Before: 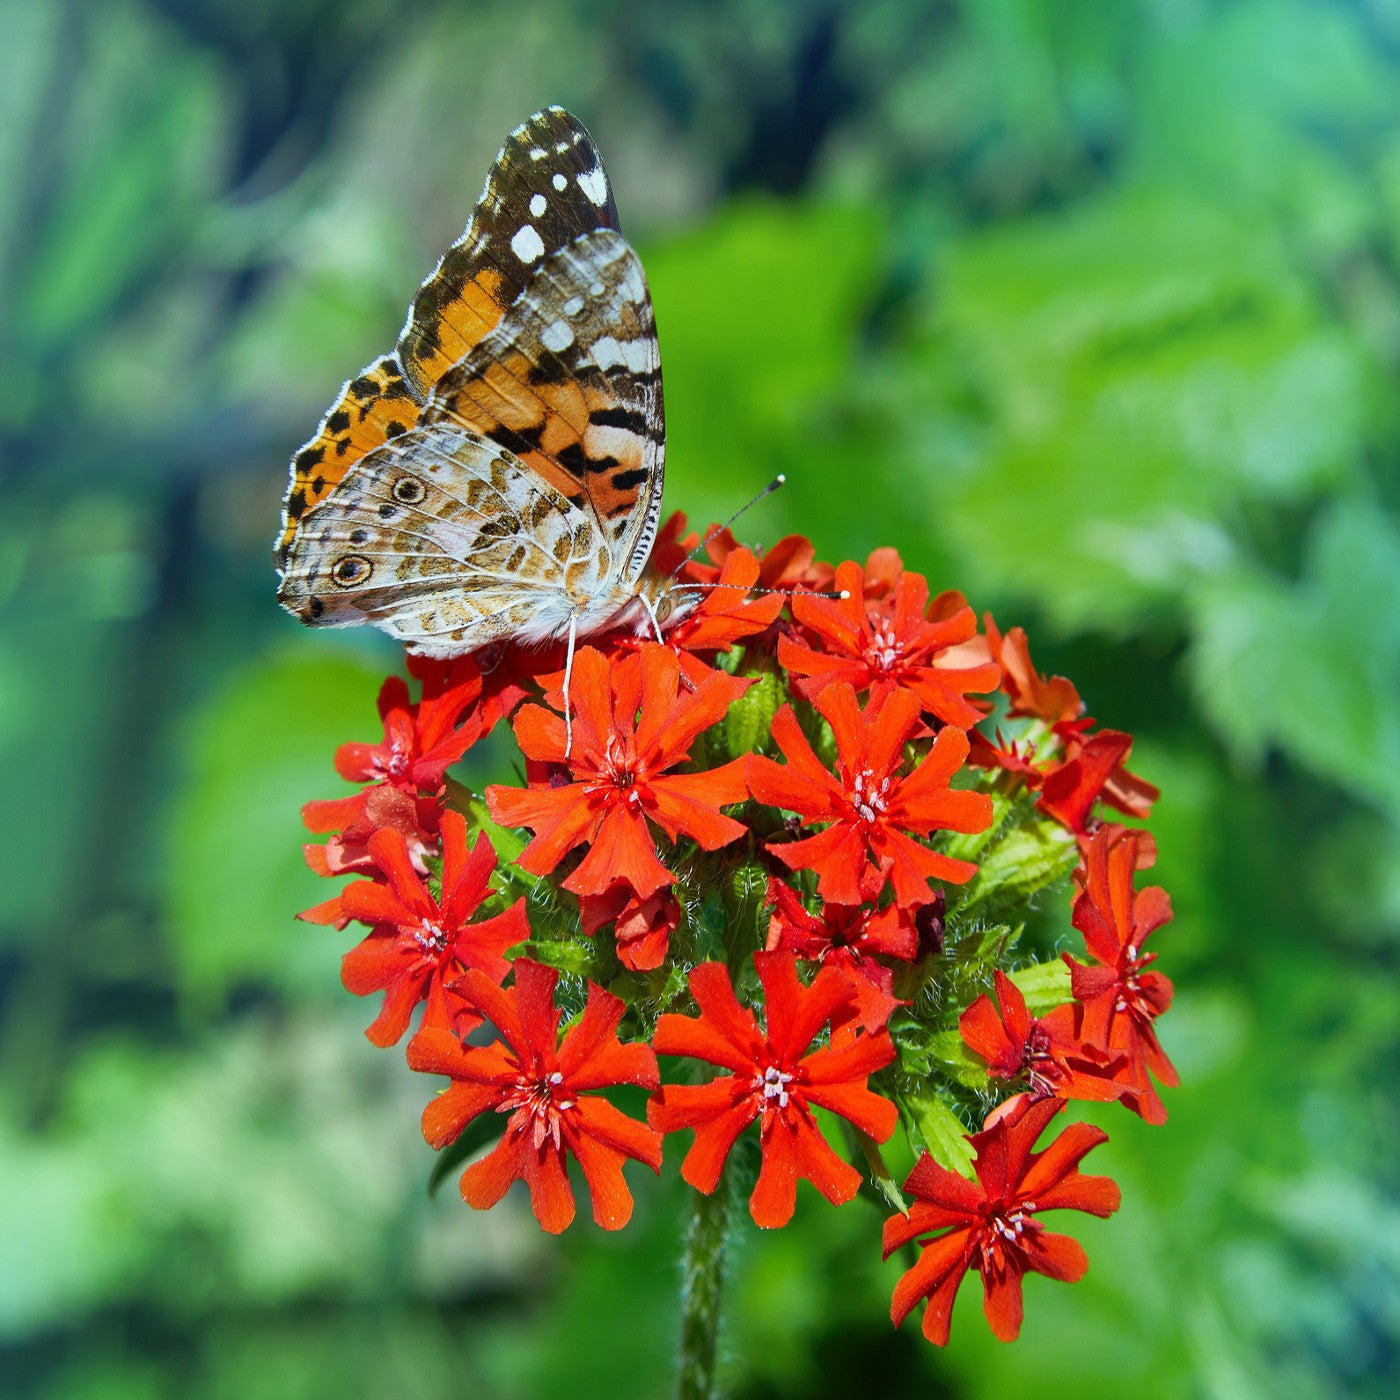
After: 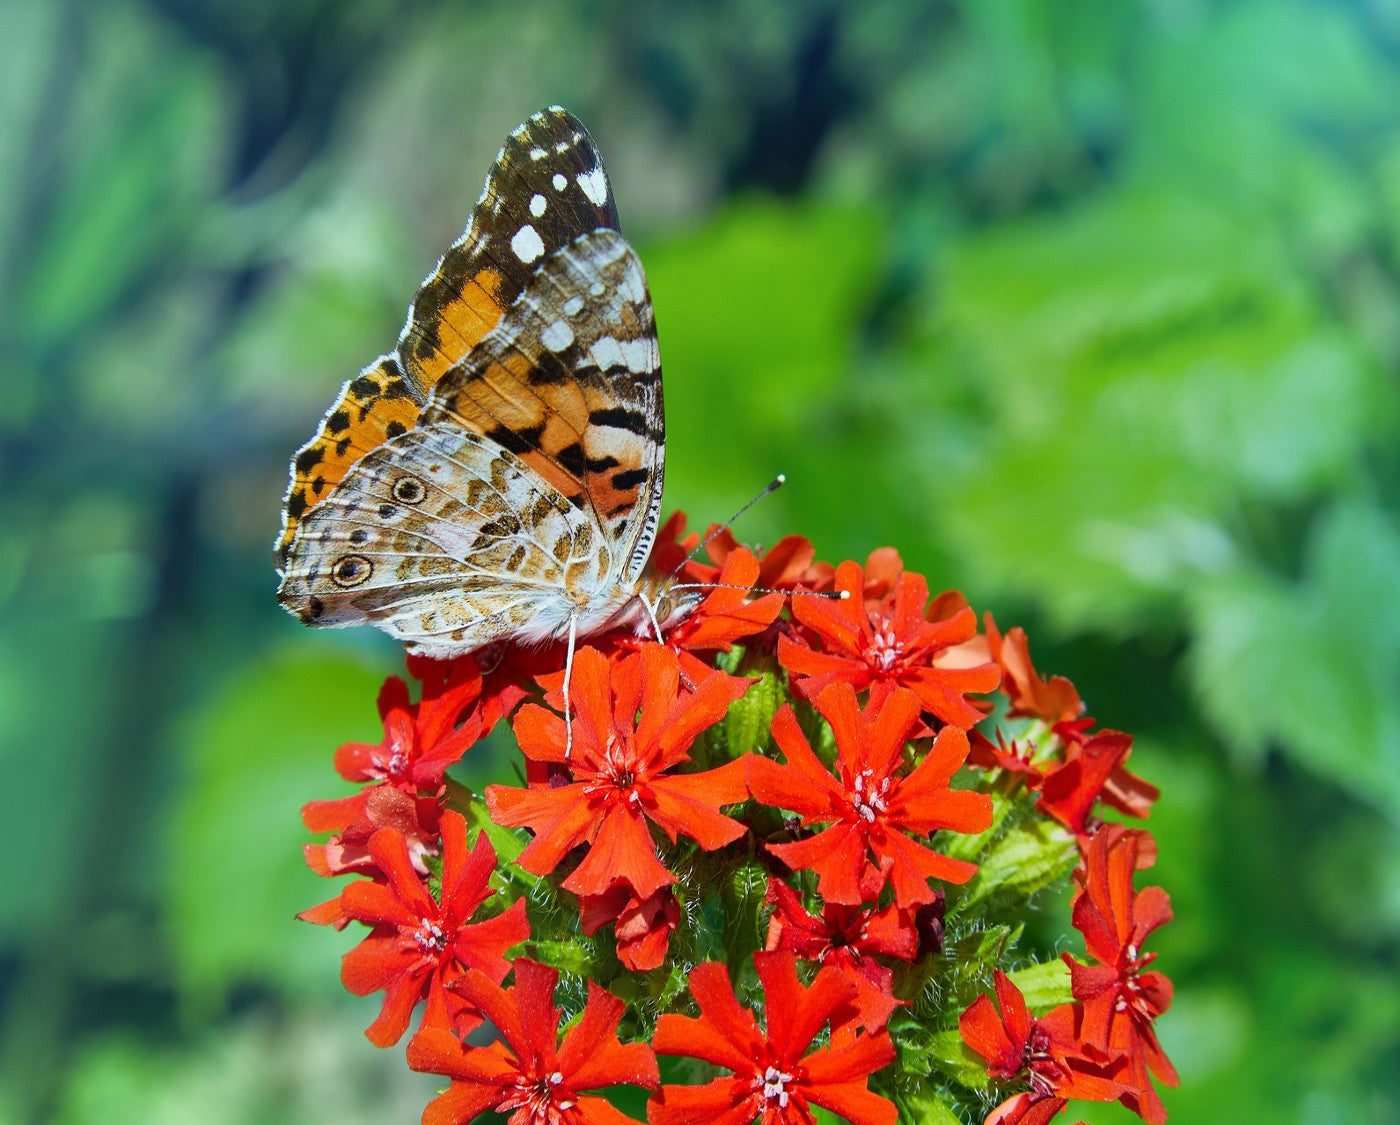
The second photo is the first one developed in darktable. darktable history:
crop: bottom 19.582%
